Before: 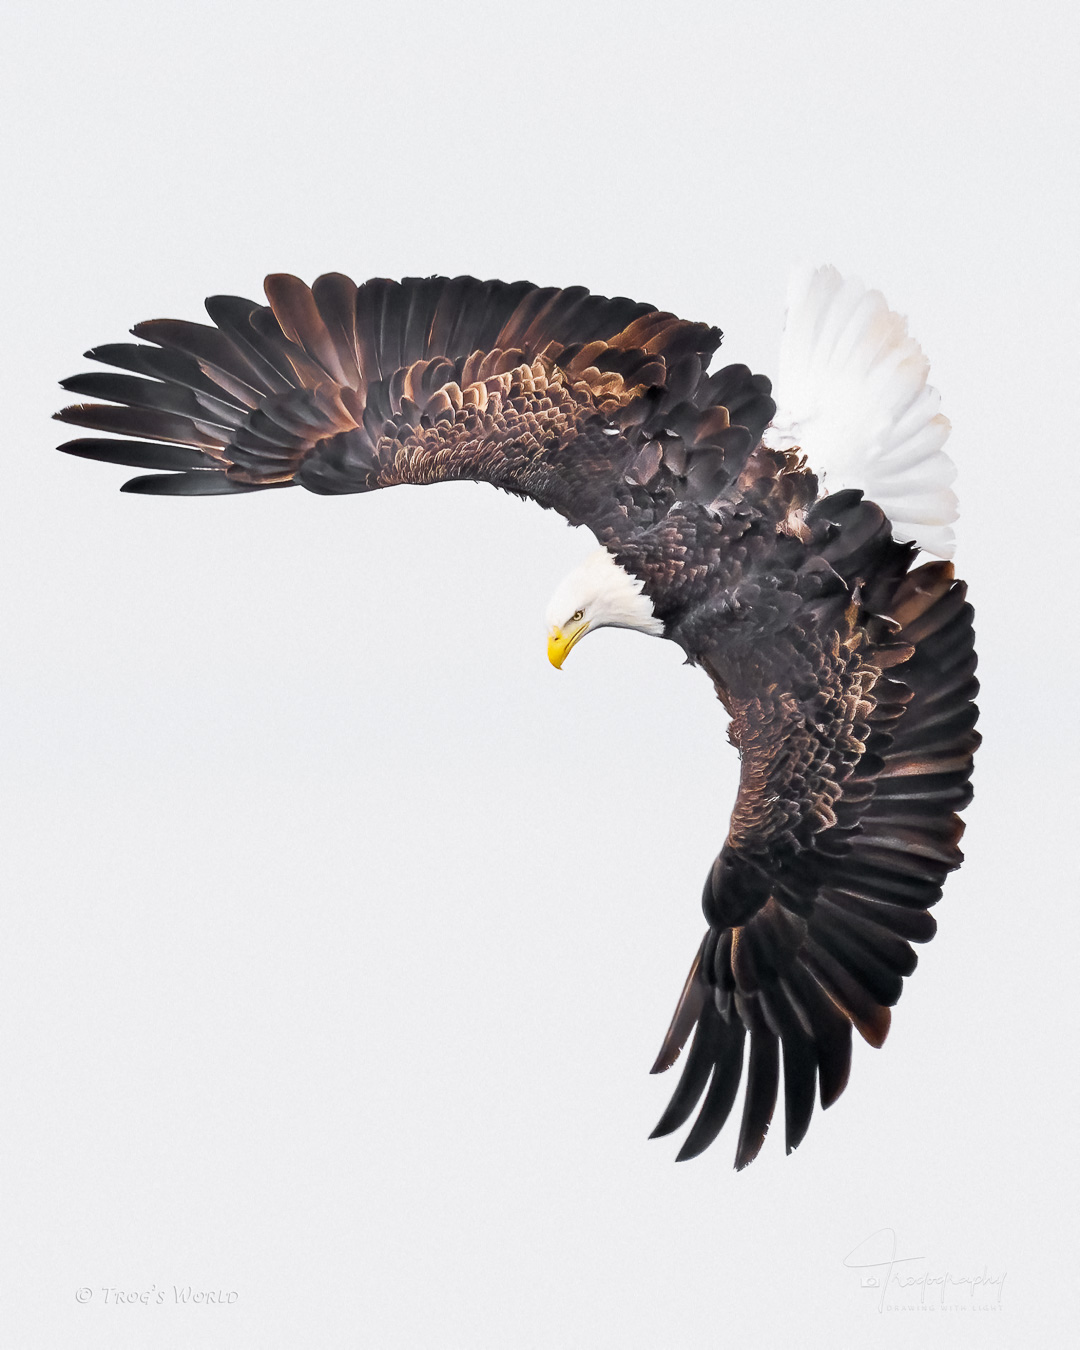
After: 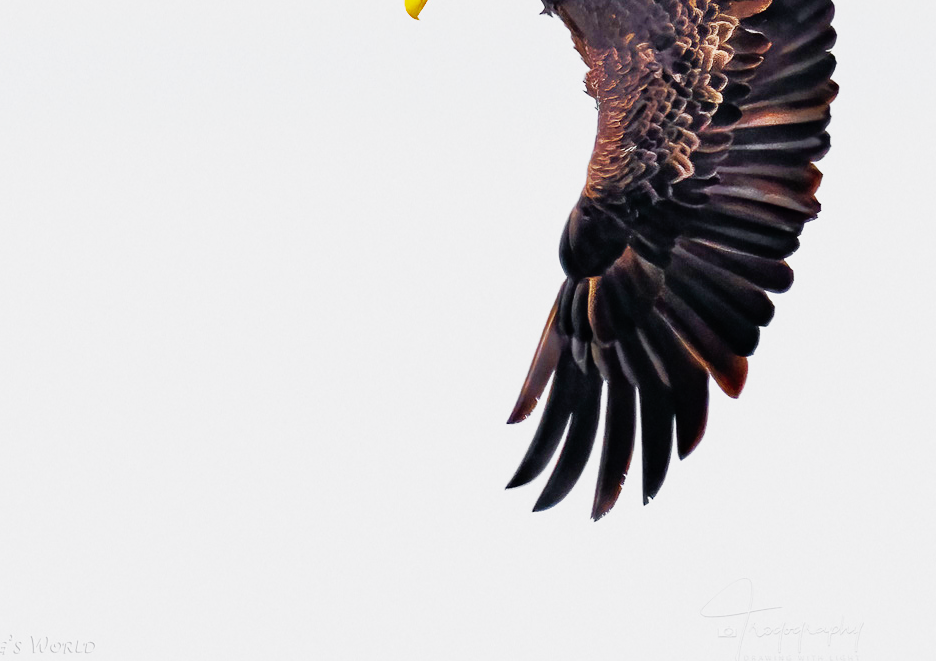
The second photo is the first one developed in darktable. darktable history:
exposure: black level correction 0, exposure -0.708 EV, compensate highlight preservation false
crop and rotate: left 13.267%, top 48.17%, bottom 2.844%
haze removal: strength 0.276, distance 0.249, compatibility mode true, adaptive false
shadows and highlights: on, module defaults
velvia: on, module defaults
base curve: curves: ch0 [(0, 0) (0.007, 0.004) (0.027, 0.03) (0.046, 0.07) (0.207, 0.54) (0.442, 0.872) (0.673, 0.972) (1, 1)], preserve colors none
